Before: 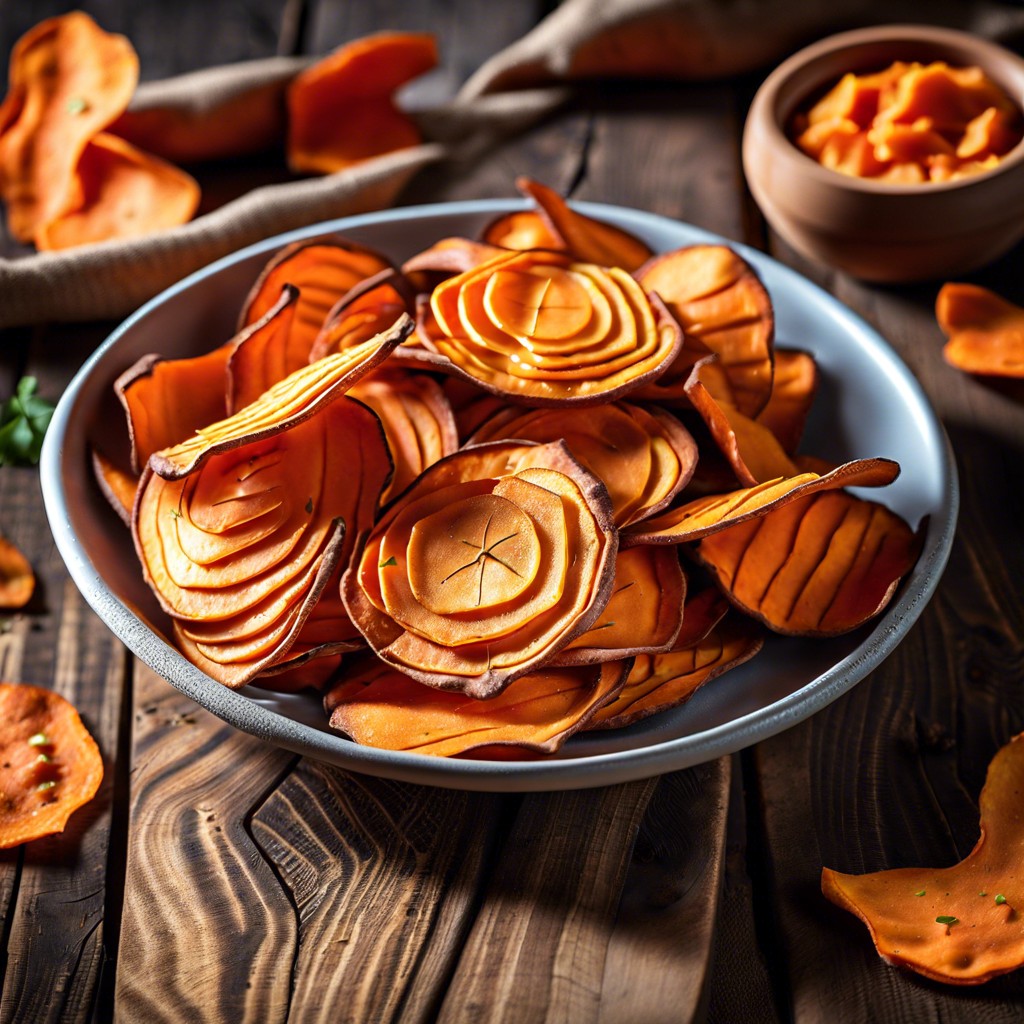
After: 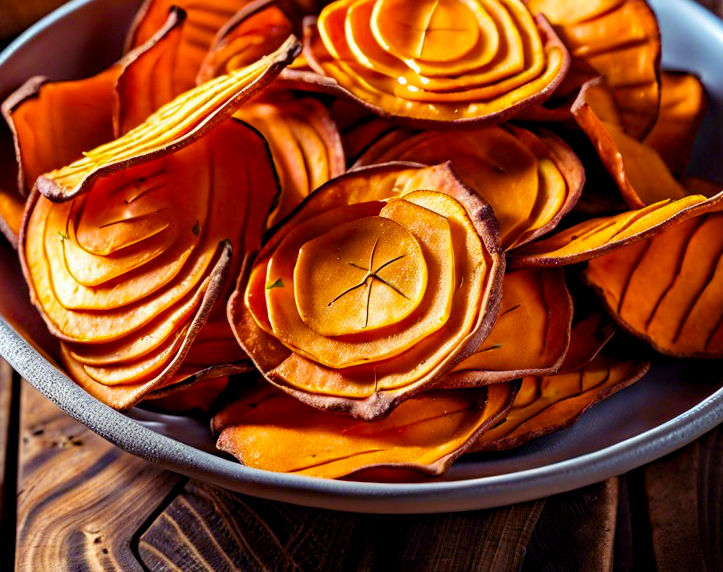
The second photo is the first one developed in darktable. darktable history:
color balance rgb: shadows lift › luminance 0.536%, shadows lift › chroma 6.8%, shadows lift › hue 297.26°, global offset › luminance -0.248%, perceptual saturation grading › global saturation 25.432%, perceptual brilliance grading › global brilliance 2.96%, perceptual brilliance grading › highlights -3.384%, perceptual brilliance grading › shadows 3.625%
haze removal: compatibility mode true, adaptive false
crop: left 11.087%, top 27.155%, right 18.271%, bottom 16.975%
